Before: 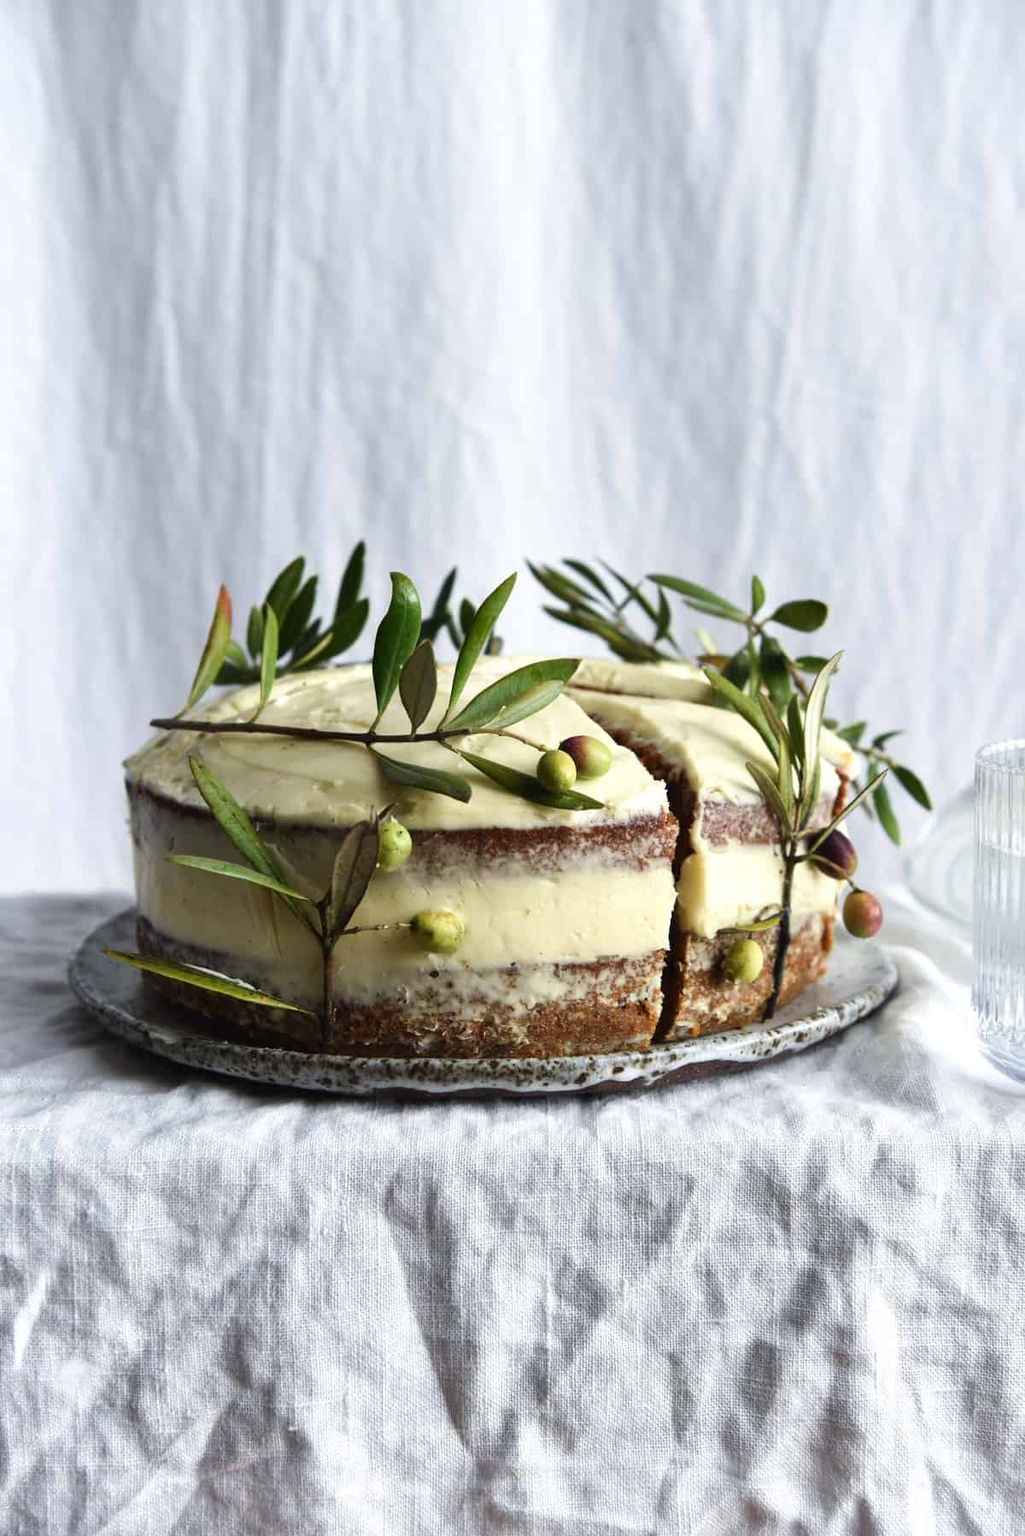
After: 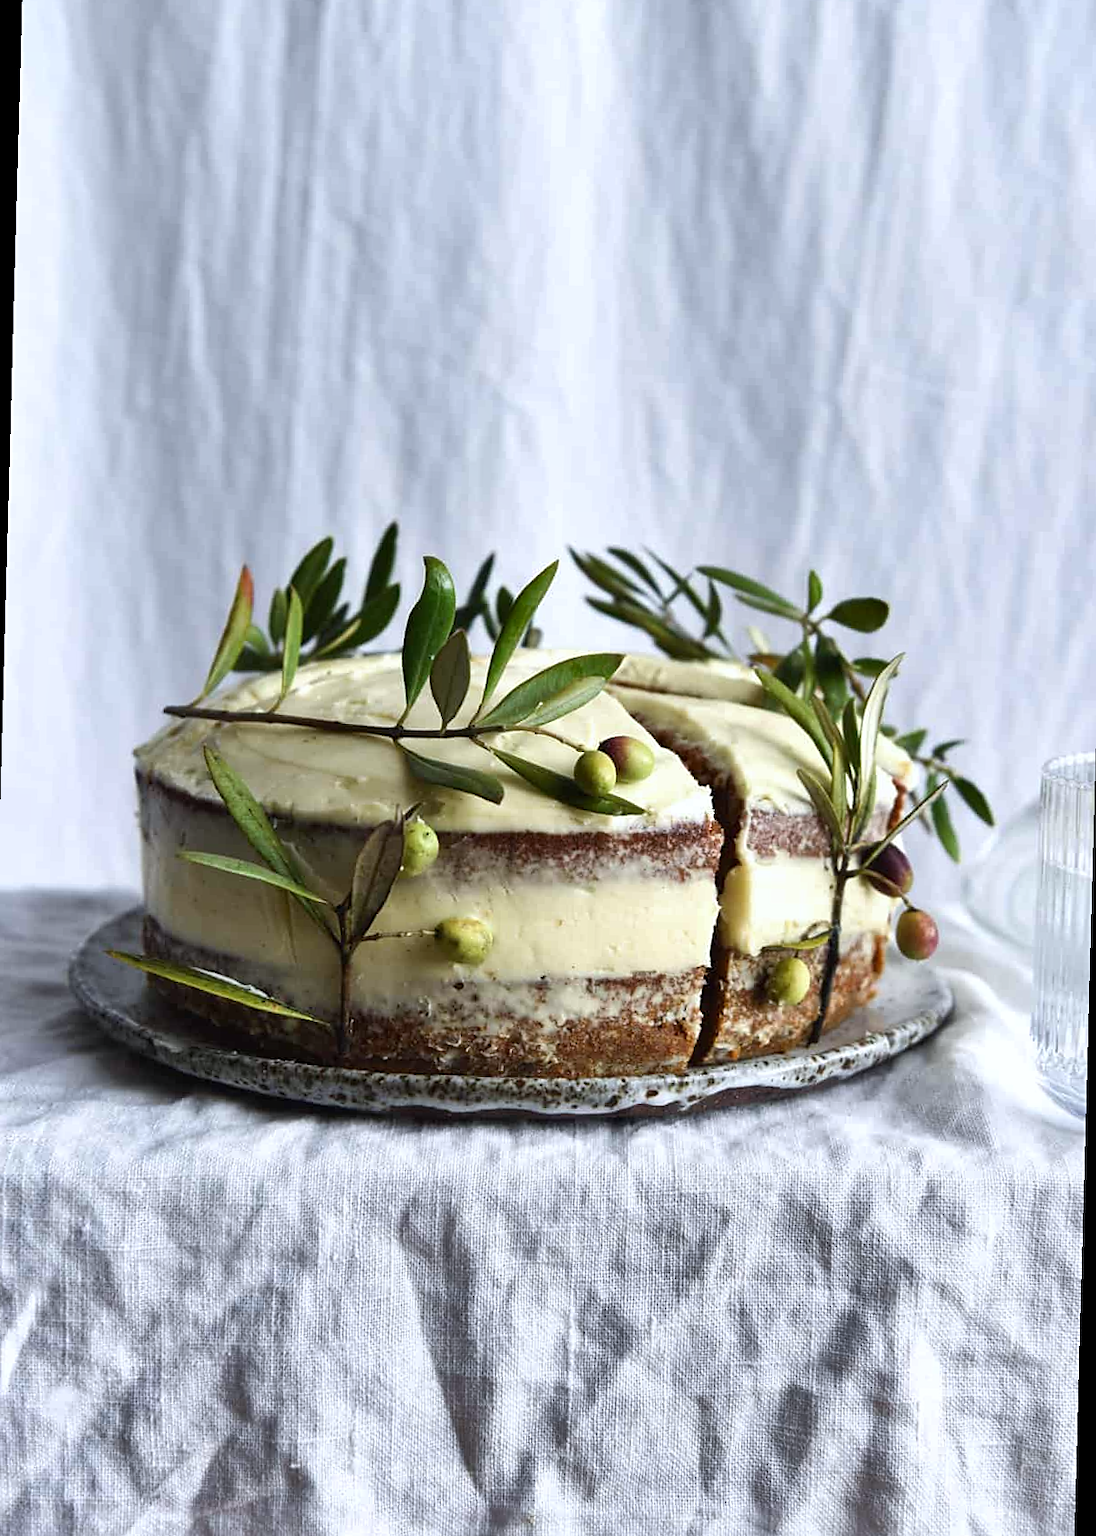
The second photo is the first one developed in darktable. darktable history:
shadows and highlights: shadows 49, highlights -41, soften with gaussian
rotate and perspective: rotation 1.57°, crop left 0.018, crop right 0.982, crop top 0.039, crop bottom 0.961
sharpen: radius 1.864, amount 0.398, threshold 1.271
white balance: red 0.983, blue 1.036
